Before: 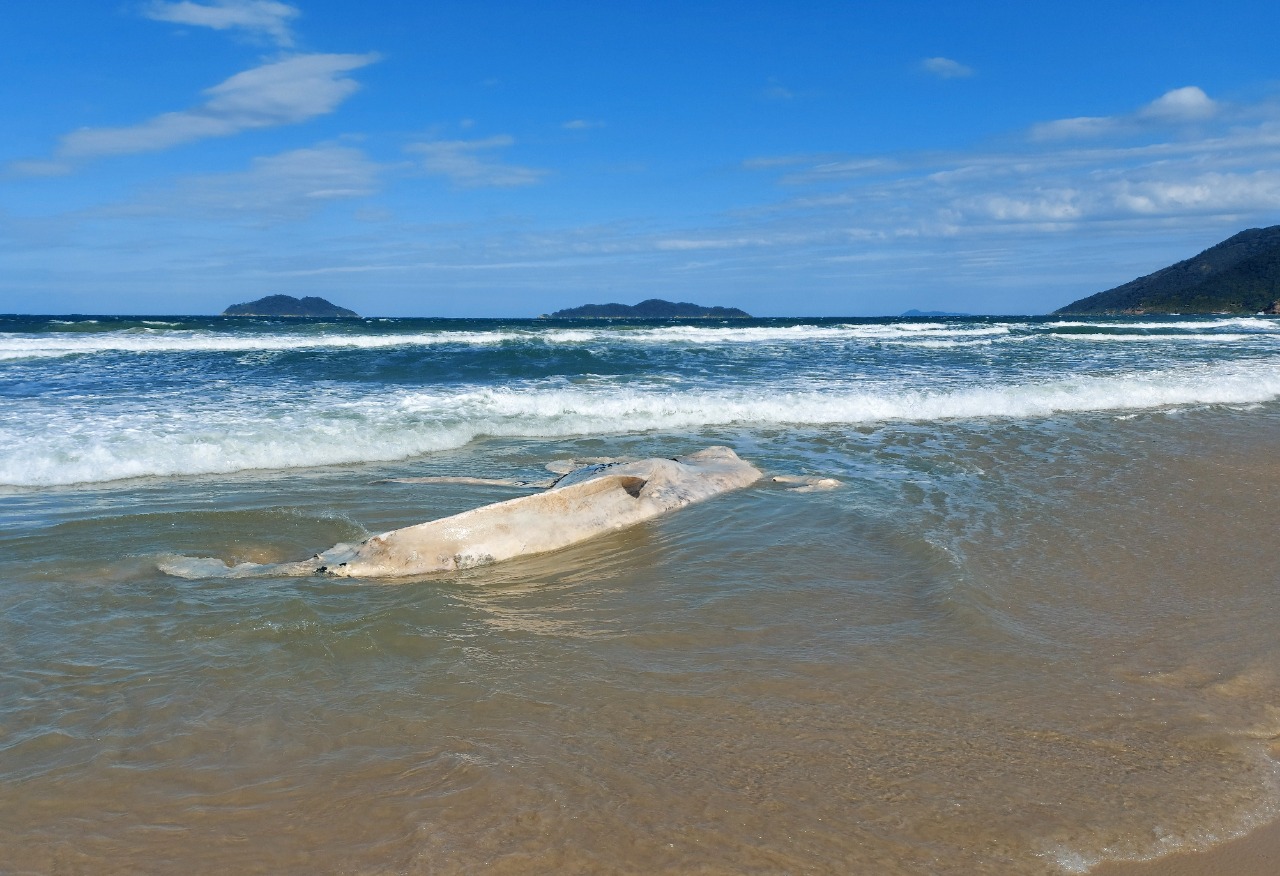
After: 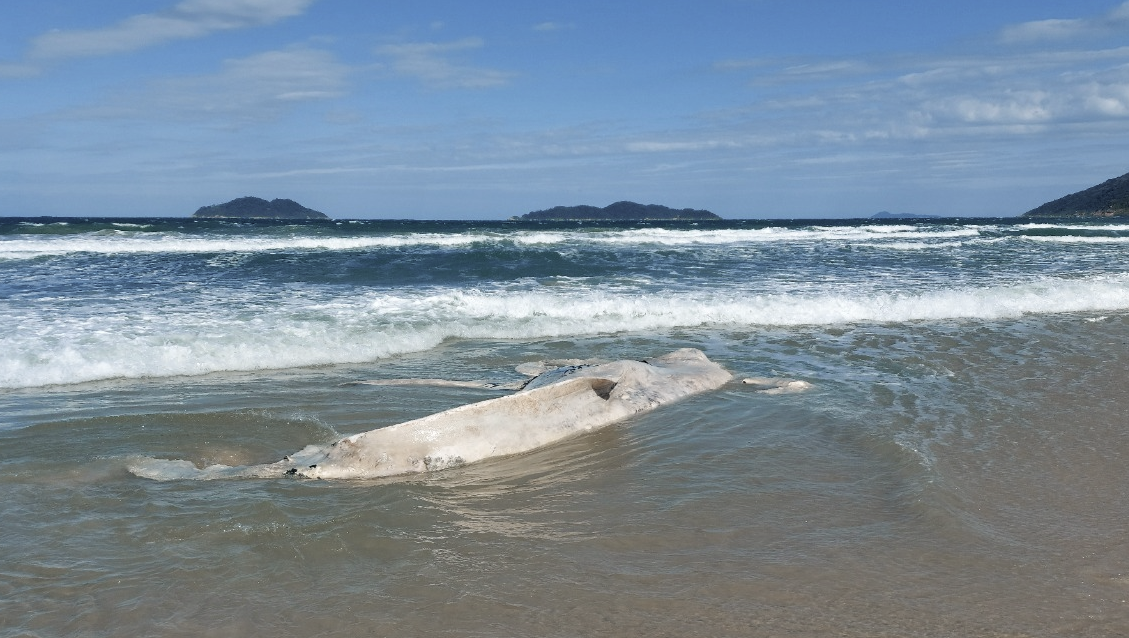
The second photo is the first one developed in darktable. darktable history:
levels: levels [0, 0.499, 1]
color zones: curves: ch0 [(0, 0.559) (0.153, 0.551) (0.229, 0.5) (0.429, 0.5) (0.571, 0.5) (0.714, 0.5) (0.857, 0.5) (1, 0.559)]; ch1 [(0, 0.417) (0.112, 0.336) (0.213, 0.26) (0.429, 0.34) (0.571, 0.35) (0.683, 0.331) (0.857, 0.344) (1, 0.417)]
crop and rotate: left 2.409%, top 11.29%, right 9.38%, bottom 15.79%
